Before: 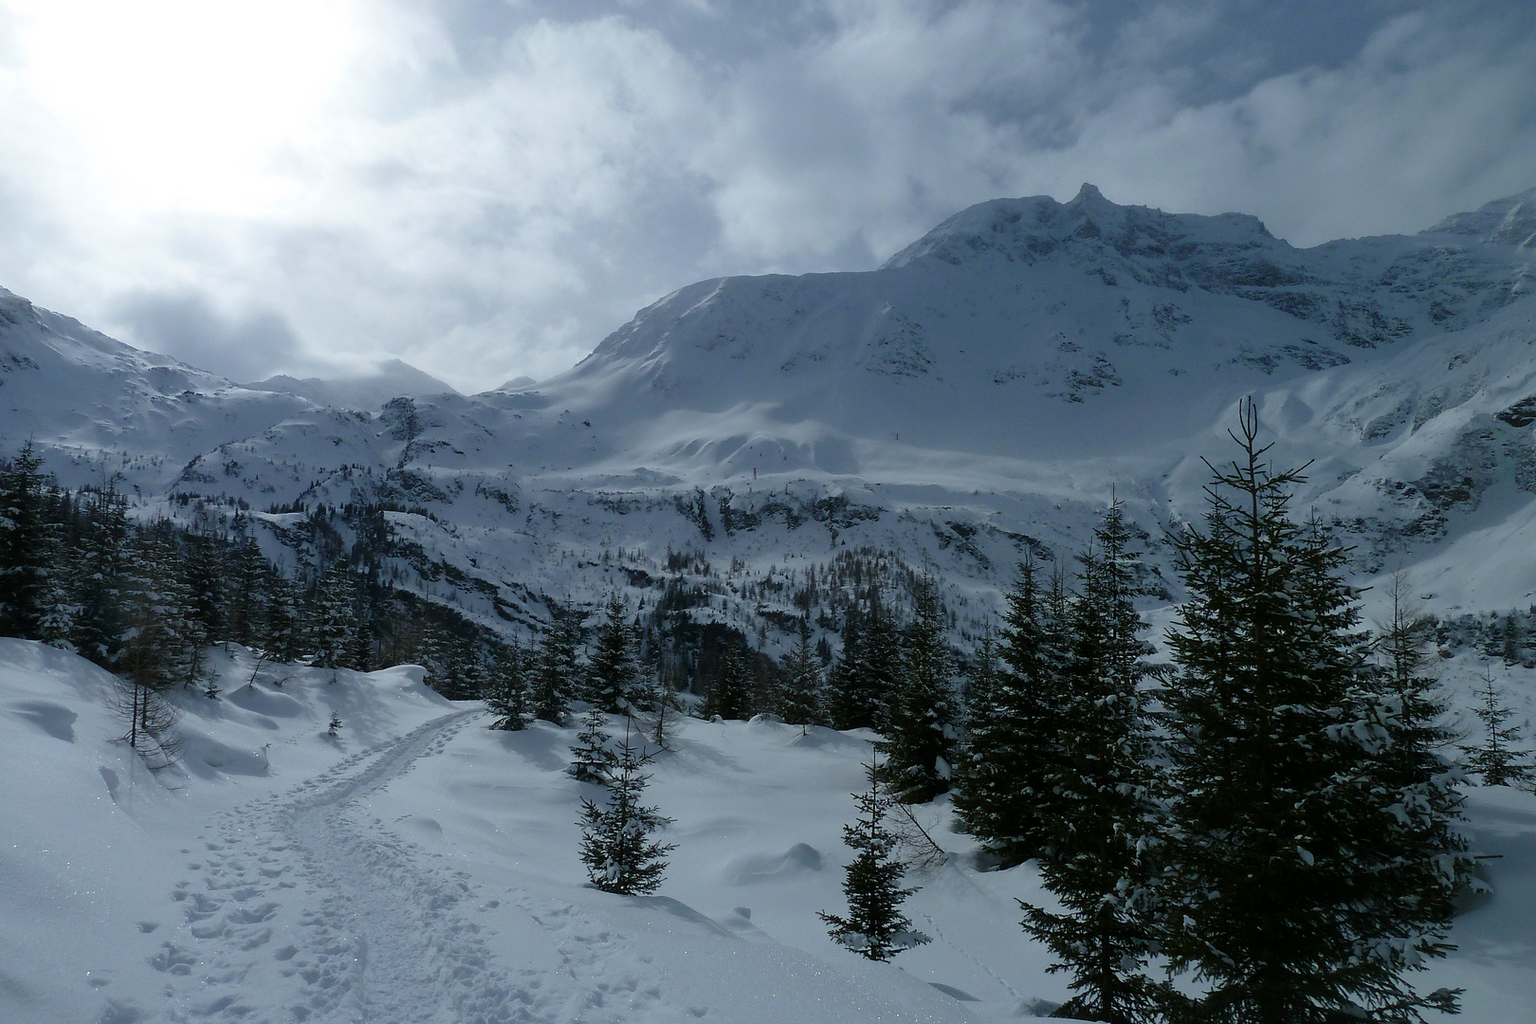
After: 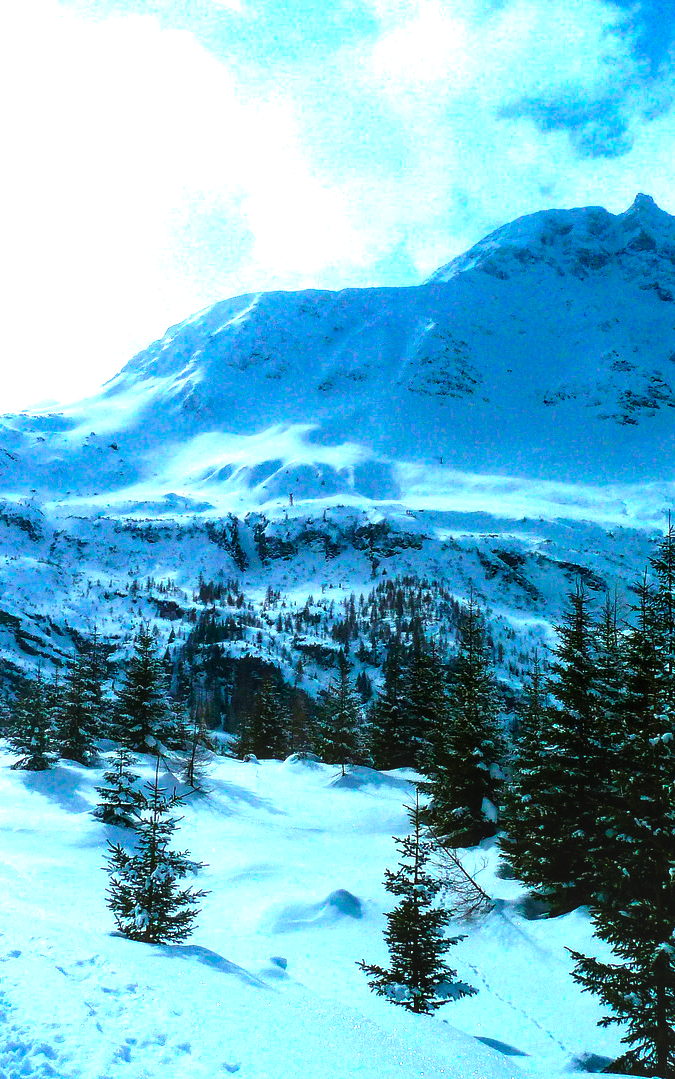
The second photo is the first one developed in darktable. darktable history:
crop: left 31.229%, right 27.105%
color balance rgb: linear chroma grading › global chroma 20%, perceptual saturation grading › global saturation 65%, perceptual saturation grading › highlights 60%, perceptual saturation grading › mid-tones 50%, perceptual saturation grading › shadows 50%, perceptual brilliance grading › global brilliance 30%, perceptual brilliance grading › highlights 50%, perceptual brilliance grading › mid-tones 50%, perceptual brilliance grading › shadows -22%, global vibrance 20%
local contrast: on, module defaults
